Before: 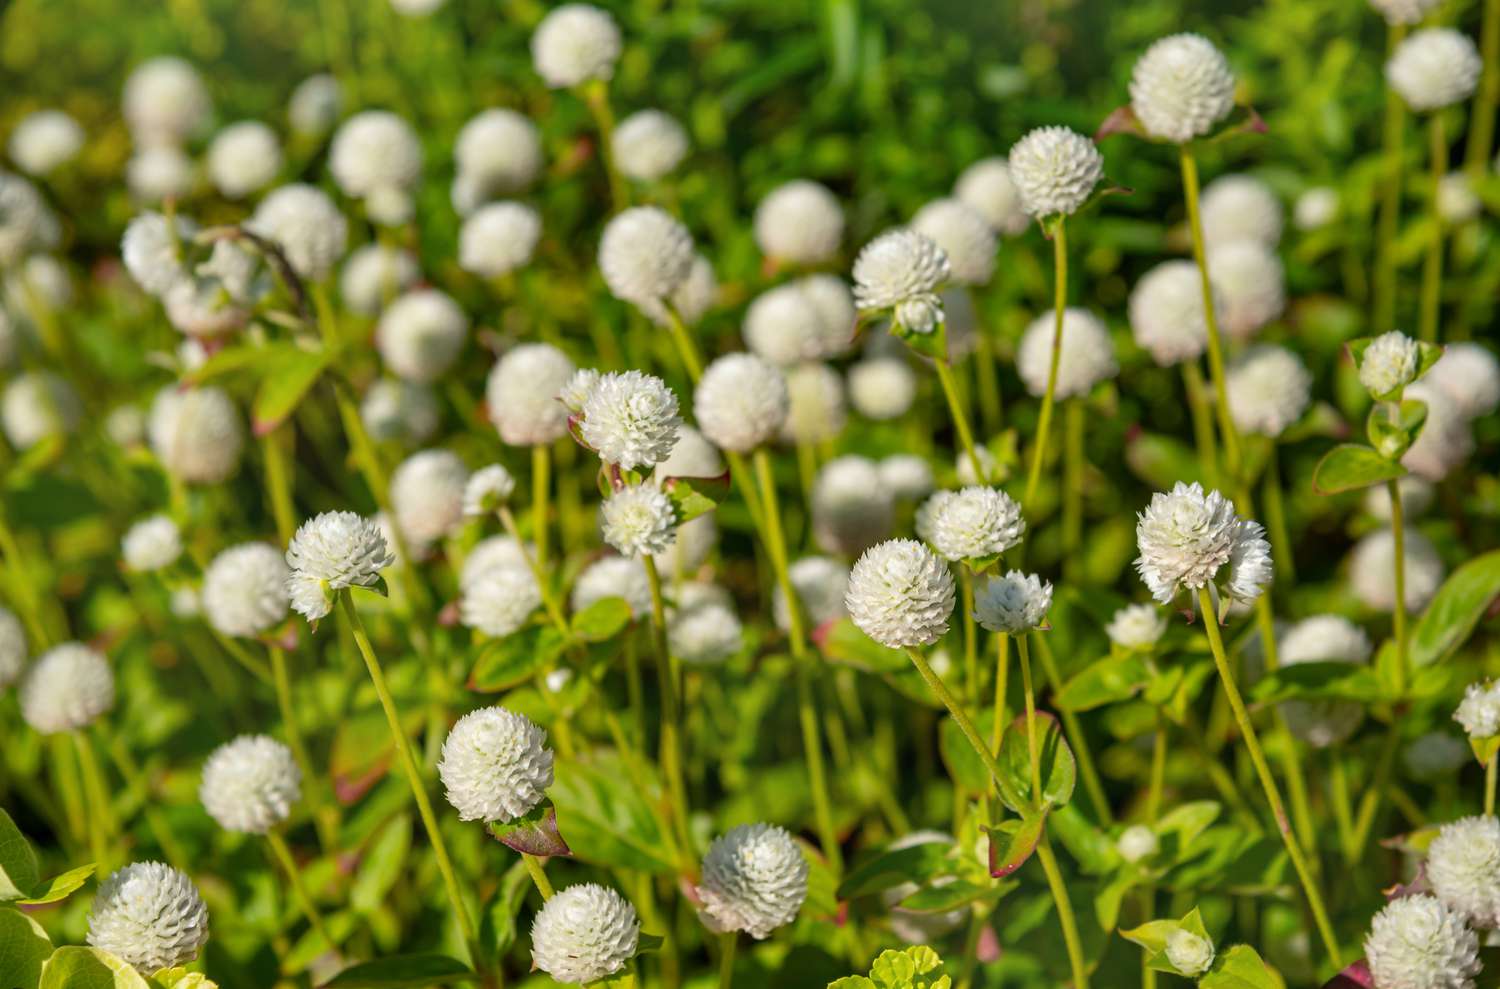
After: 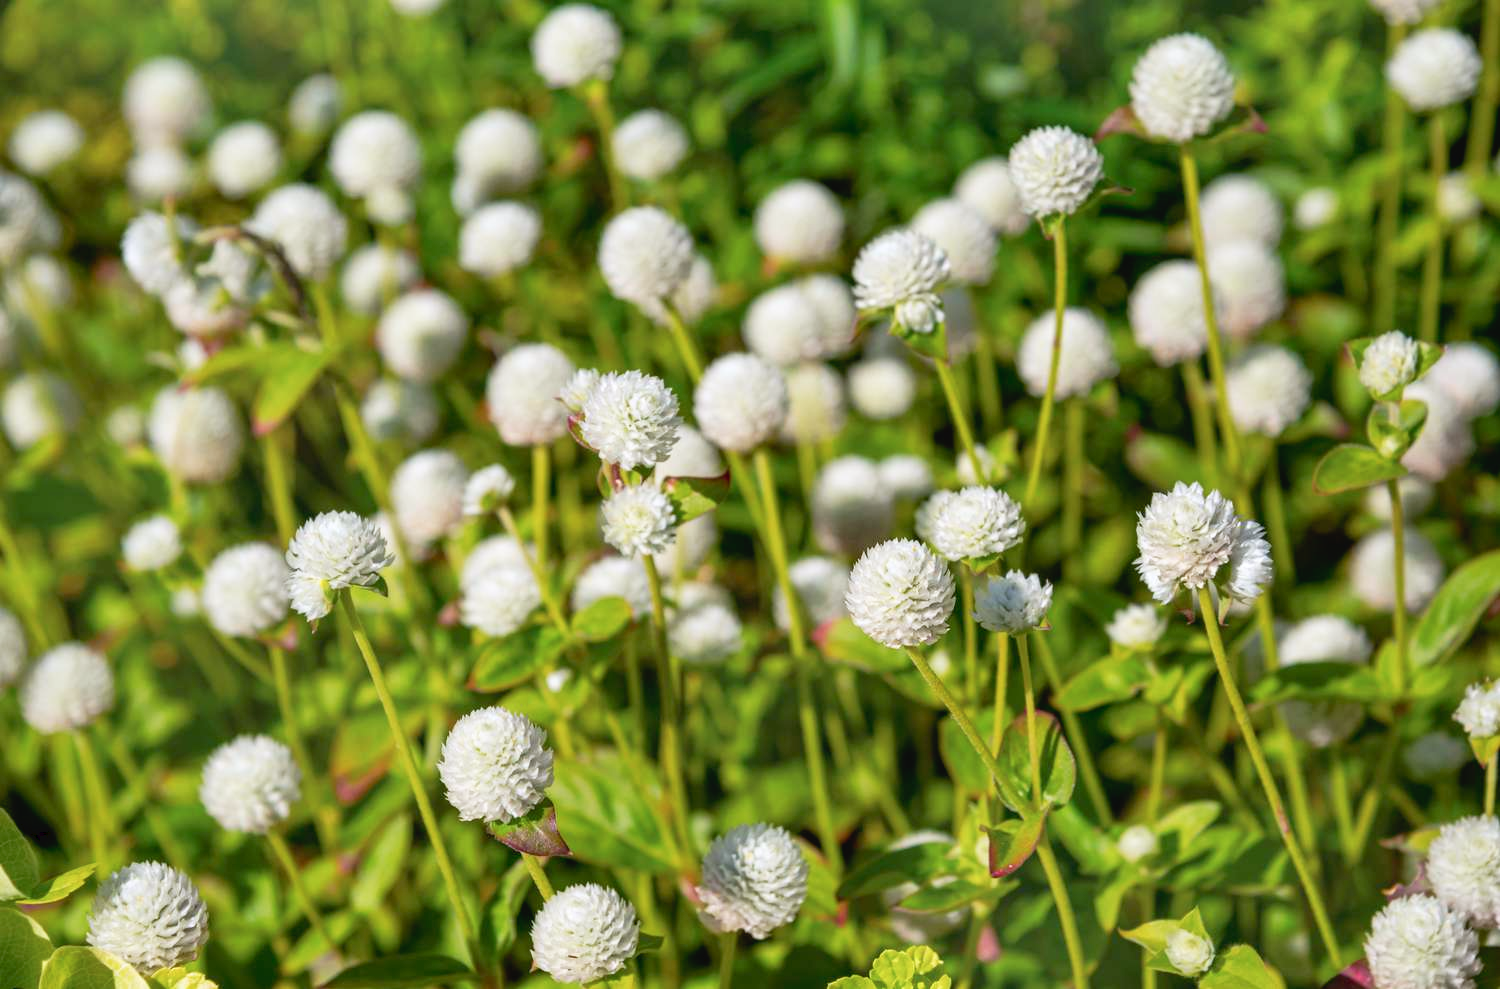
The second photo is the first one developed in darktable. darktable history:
tone equalizer: on, module defaults
tone curve: curves: ch0 [(0, 0) (0.003, 0.032) (0.011, 0.033) (0.025, 0.036) (0.044, 0.046) (0.069, 0.069) (0.1, 0.108) (0.136, 0.157) (0.177, 0.208) (0.224, 0.256) (0.277, 0.313) (0.335, 0.379) (0.399, 0.444) (0.468, 0.514) (0.543, 0.595) (0.623, 0.687) (0.709, 0.772) (0.801, 0.854) (0.898, 0.933) (1, 1)], preserve colors none
color calibration: illuminant as shot in camera, x 0.358, y 0.373, temperature 4628.91 K
